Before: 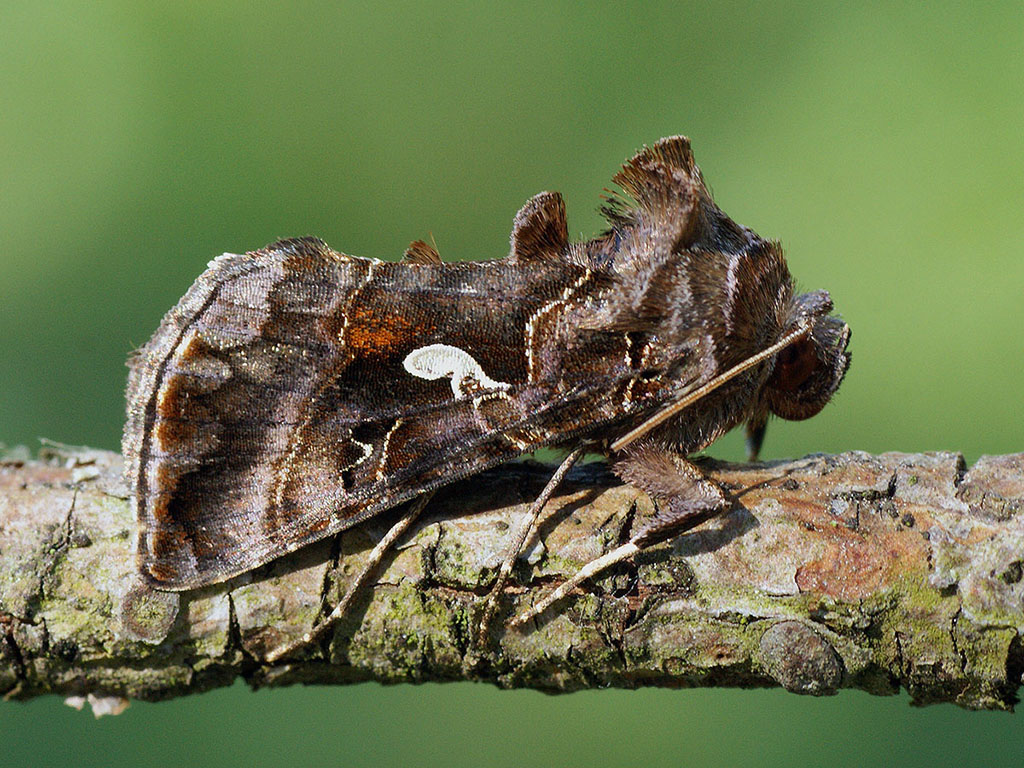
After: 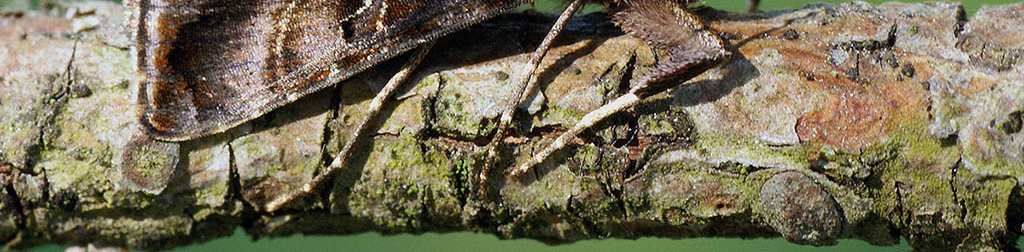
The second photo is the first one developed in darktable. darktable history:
crop and rotate: top 58.697%, bottom 8.469%
